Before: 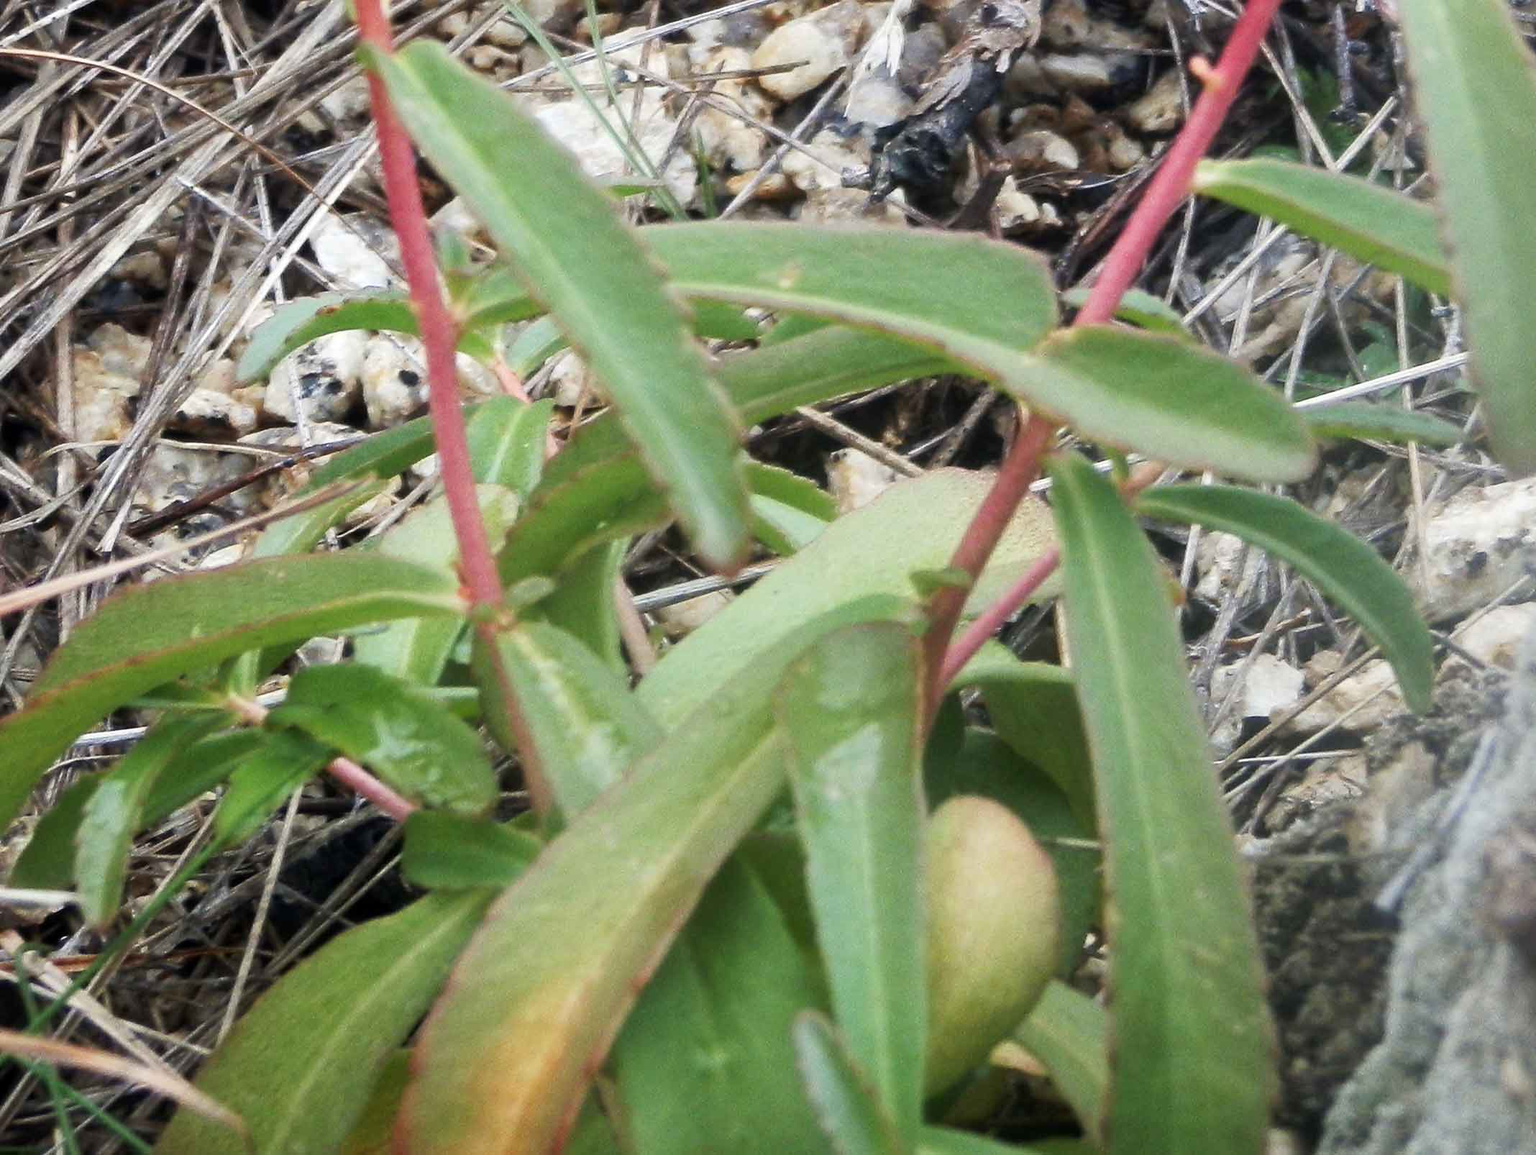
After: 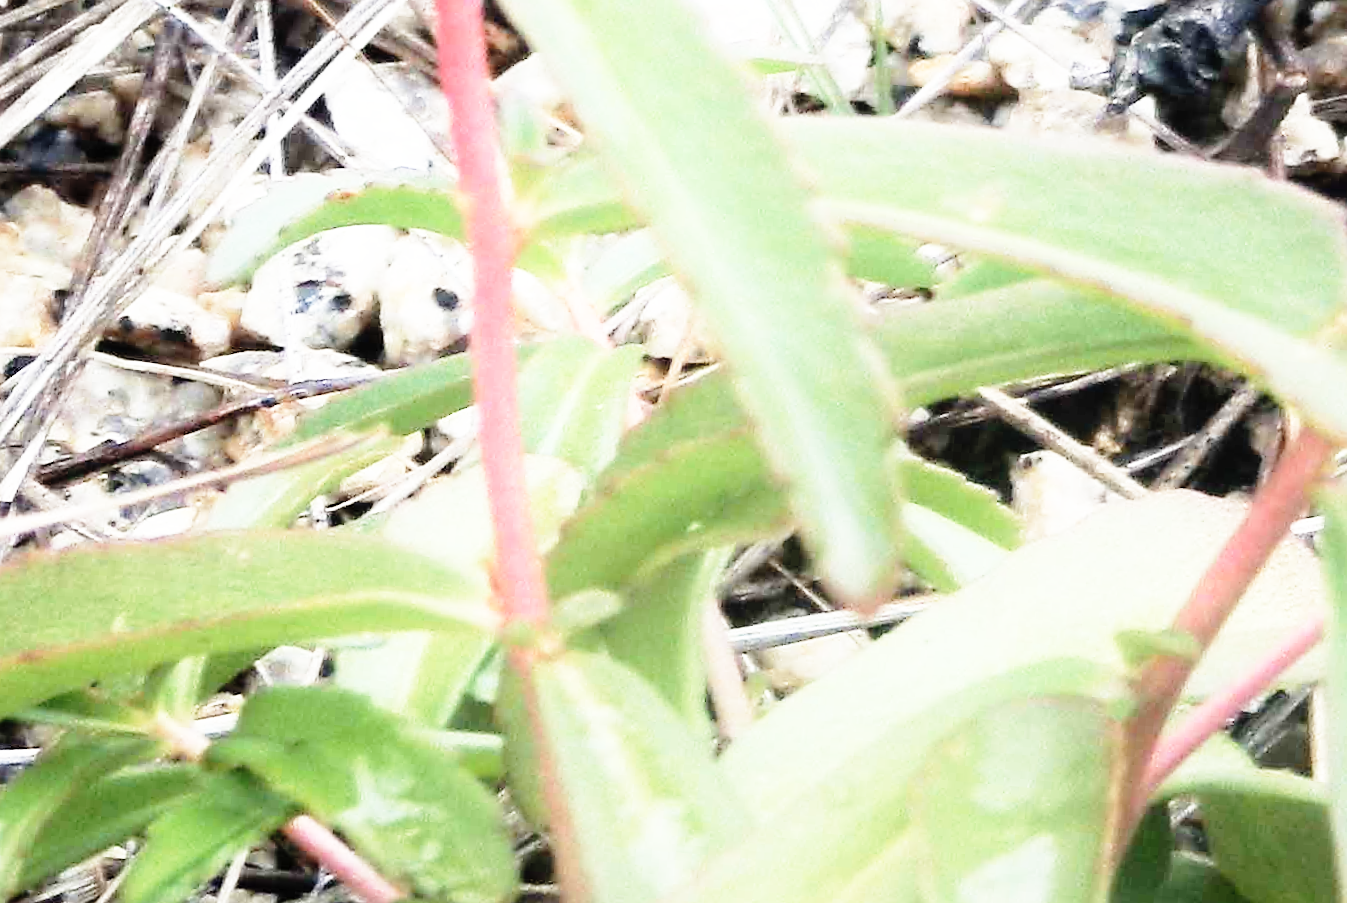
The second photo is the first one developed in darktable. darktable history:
sharpen: radius 1.874, amount 0.407, threshold 1.446
crop and rotate: angle -5.16°, left 2.07%, top 6.988%, right 27.545%, bottom 30.282%
base curve: curves: ch0 [(0, 0) (0.012, 0.01) (0.073, 0.168) (0.31, 0.711) (0.645, 0.957) (1, 1)], exposure shift 0.01, preserve colors none
color correction: highlights b* 0.068, saturation 0.835
shadows and highlights: shadows -24.81, highlights 48.67, soften with gaussian
